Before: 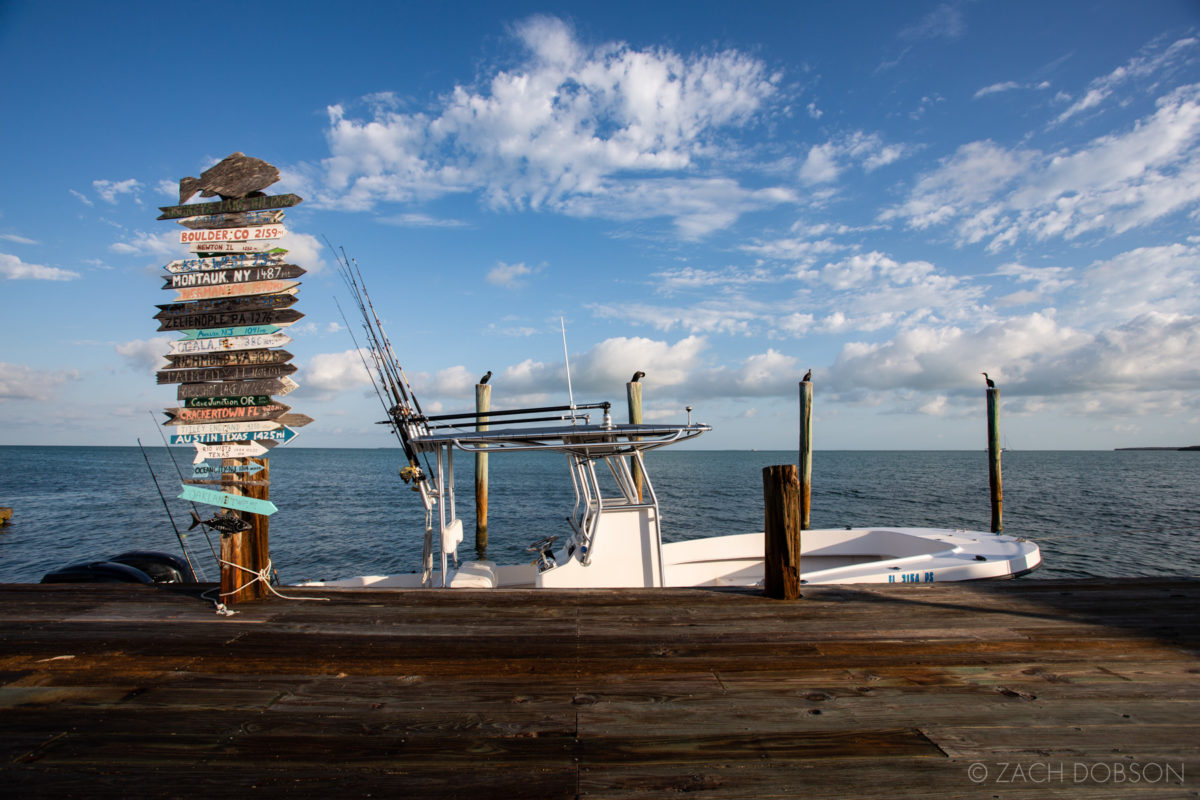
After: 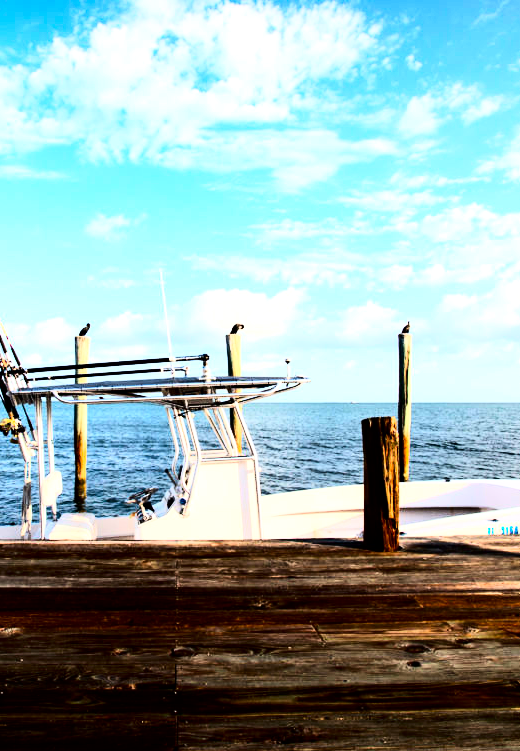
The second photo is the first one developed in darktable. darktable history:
rgb curve: curves: ch0 [(0, 0) (0.21, 0.15) (0.24, 0.21) (0.5, 0.75) (0.75, 0.96) (0.89, 0.99) (1, 1)]; ch1 [(0, 0.02) (0.21, 0.13) (0.25, 0.2) (0.5, 0.67) (0.75, 0.9) (0.89, 0.97) (1, 1)]; ch2 [(0, 0.02) (0.21, 0.13) (0.25, 0.2) (0.5, 0.67) (0.75, 0.9) (0.89, 0.97) (1, 1)], compensate middle gray true
exposure: black level correction 0, exposure 1 EV, compensate exposure bias true, compensate highlight preservation false
crop: left 33.452%, top 6.025%, right 23.155%
contrast brightness saturation: contrast 0.1, brightness -0.26, saturation 0.14
